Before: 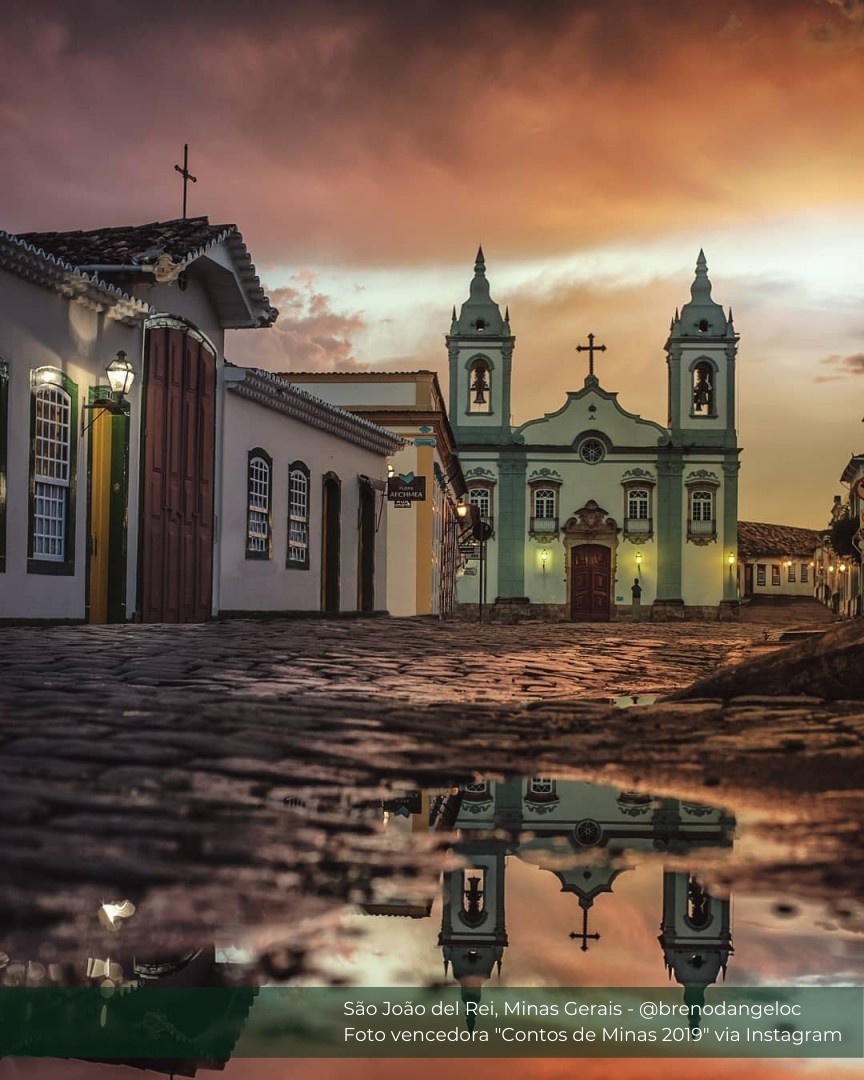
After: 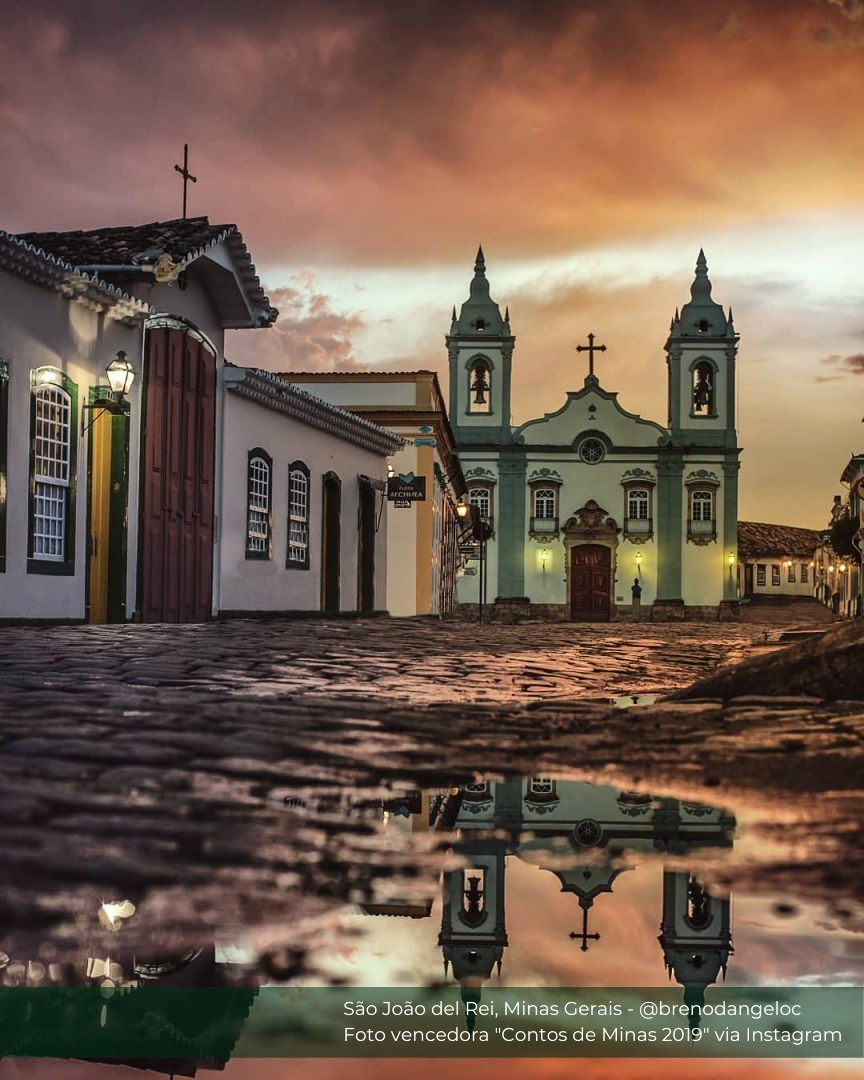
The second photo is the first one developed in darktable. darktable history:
contrast brightness saturation: contrast 0.14
shadows and highlights: white point adjustment 0.1, highlights -70, soften with gaussian
